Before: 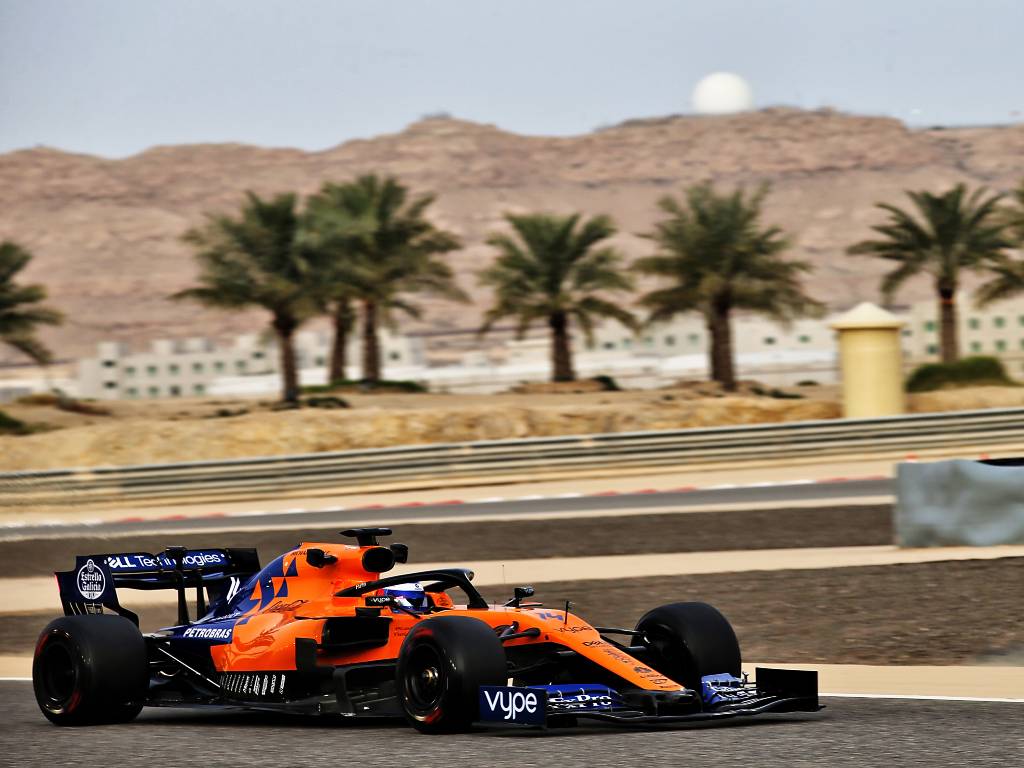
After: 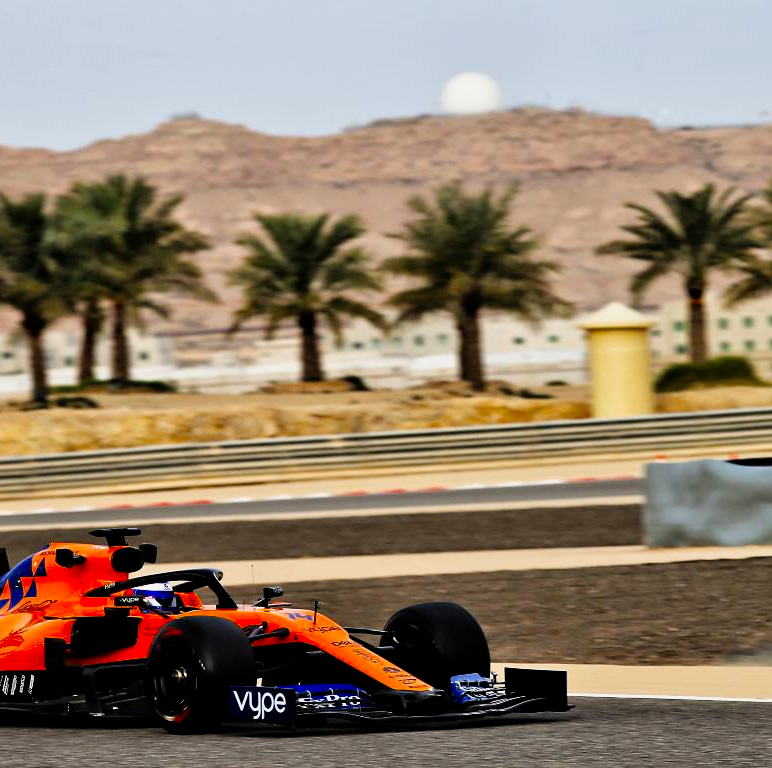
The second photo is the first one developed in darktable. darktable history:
crop and rotate: left 24.6%
filmic rgb: black relative exposure -12 EV, white relative exposure 2.8 EV, threshold 3 EV, target black luminance 0%, hardness 8.06, latitude 70.41%, contrast 1.14, highlights saturation mix 10%, shadows ↔ highlights balance -0.388%, color science v4 (2020), iterations of high-quality reconstruction 10, contrast in shadows soft, contrast in highlights soft, enable highlight reconstruction true
